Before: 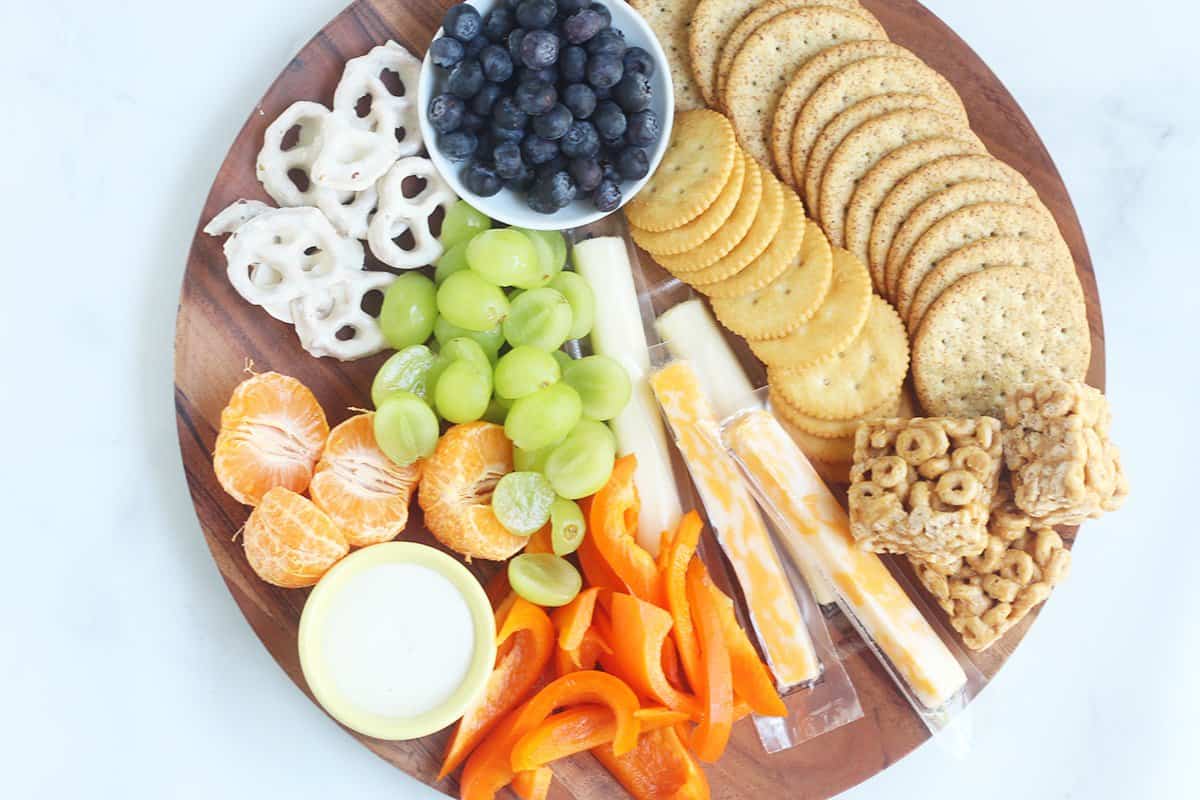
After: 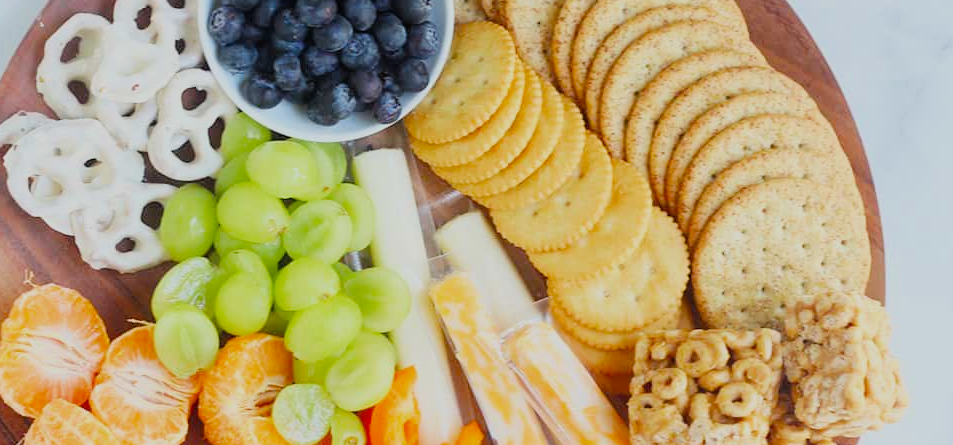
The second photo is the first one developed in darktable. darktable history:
filmic rgb: black relative exposure -7.75 EV, white relative exposure 4.4 EV, threshold 3 EV, hardness 3.76, latitude 38.11%, contrast 0.966, highlights saturation mix 10%, shadows ↔ highlights balance 4.59%, color science v4 (2020), enable highlight reconstruction true
tone equalizer: -8 EV -0.55 EV
crop: left 18.38%, top 11.092%, right 2.134%, bottom 33.217%
